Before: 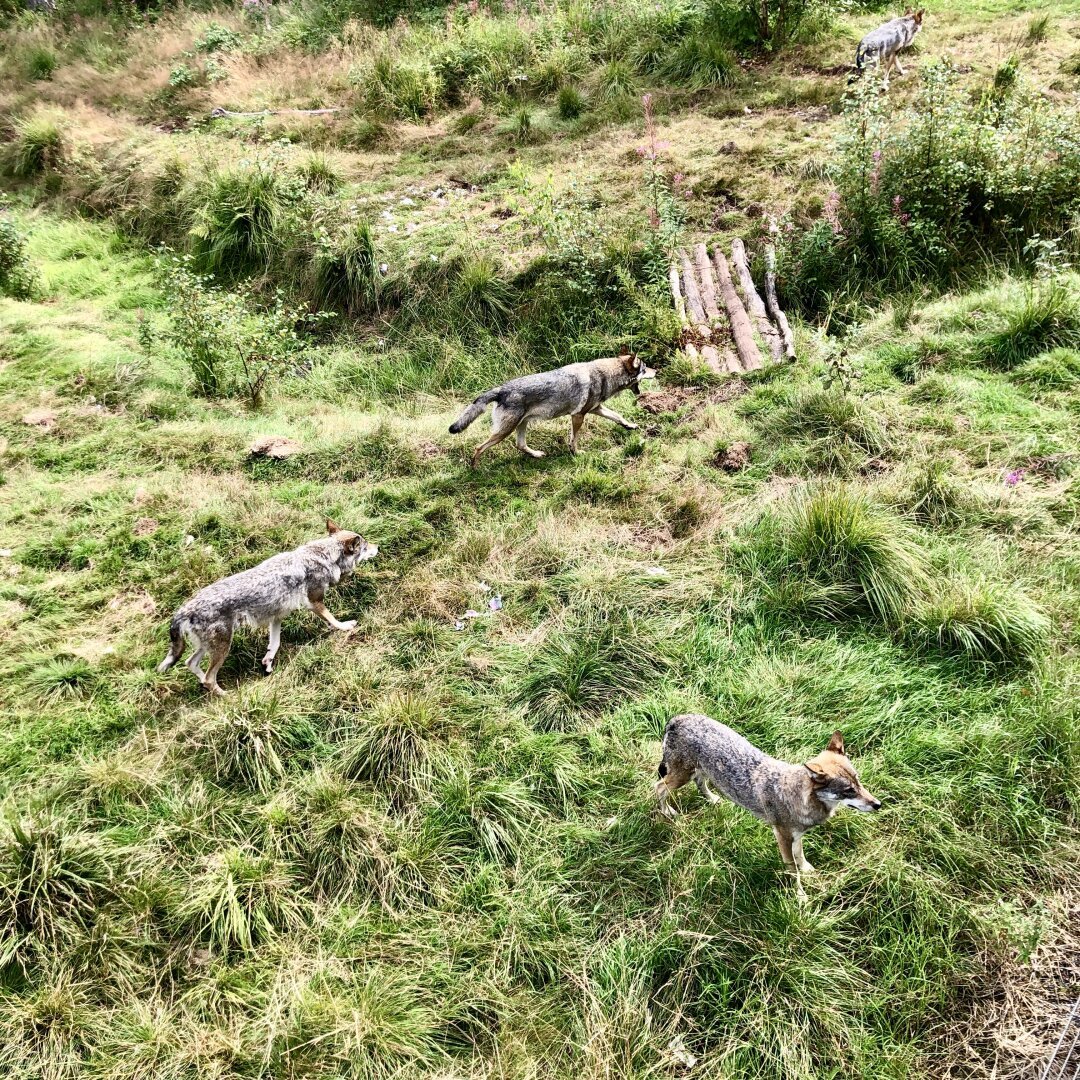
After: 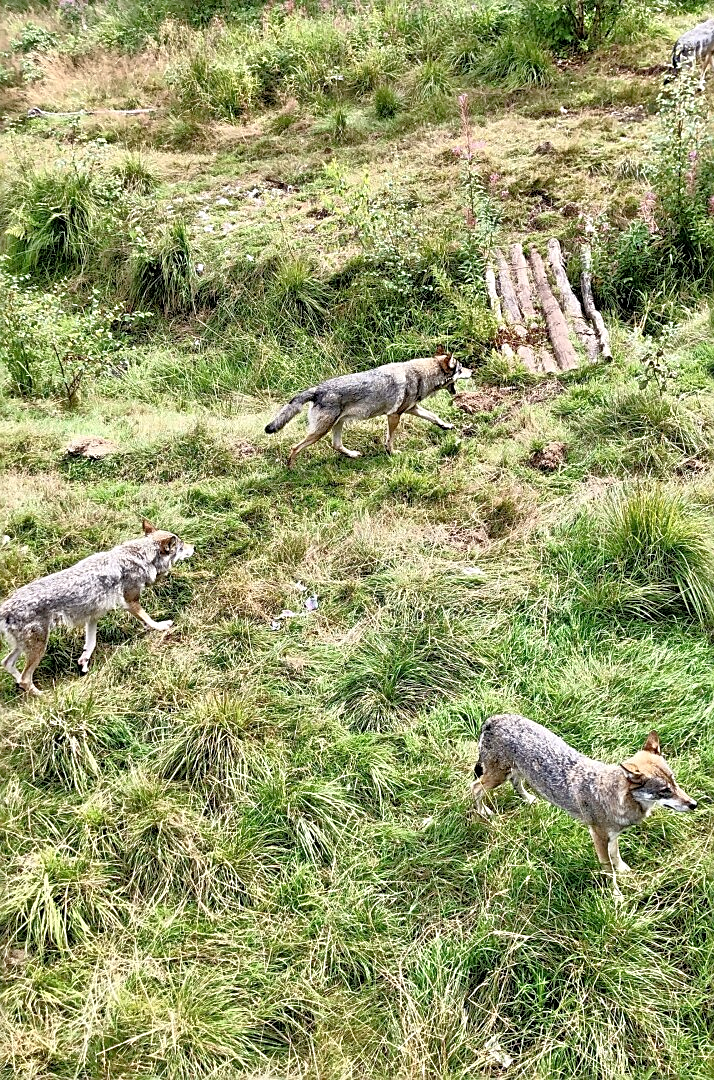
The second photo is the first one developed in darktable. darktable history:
sharpen: on, module defaults
crop: left 17.095%, right 16.74%
tone equalizer: -7 EV 0.152 EV, -6 EV 0.57 EV, -5 EV 1.16 EV, -4 EV 1.29 EV, -3 EV 1.12 EV, -2 EV 0.6 EV, -1 EV 0.16 EV
